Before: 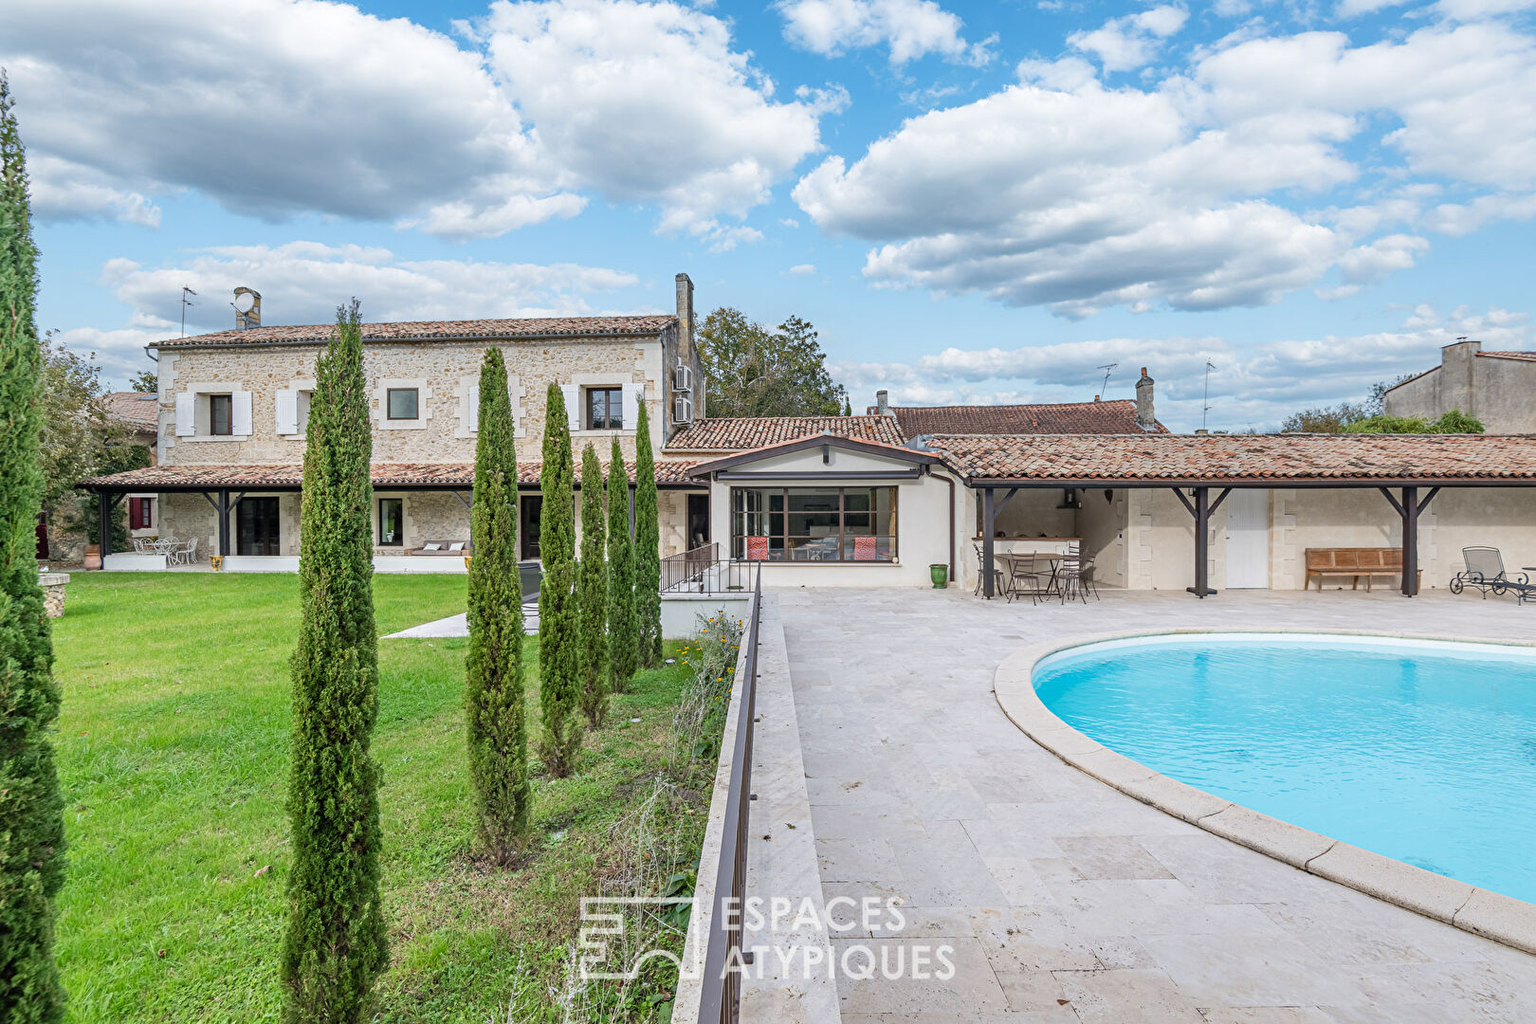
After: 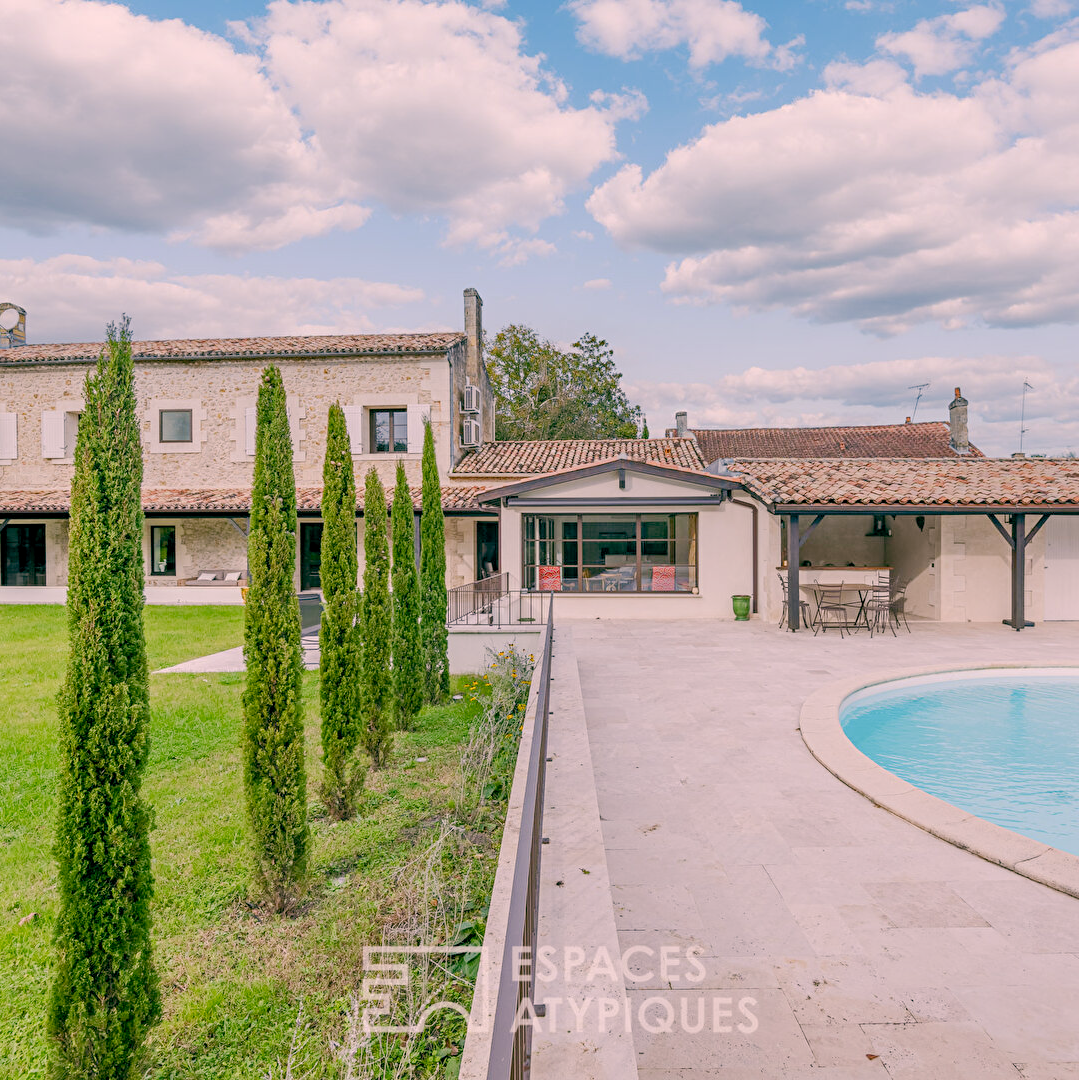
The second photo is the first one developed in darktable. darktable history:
color balance rgb: global offset › luminance -0.35%, global offset › chroma 0.119%, global offset › hue 162.22°, perceptual saturation grading › global saturation 15.439%, perceptual saturation grading › highlights -19.156%, perceptual saturation grading › shadows 20.513%, contrast -10.583%
crop and rotate: left 15.374%, right 18.002%
base curve: curves: ch0 [(0, 0) (0.262, 0.32) (0.722, 0.705) (1, 1)], preserve colors none
color correction: highlights a* 12.39, highlights b* 5.62
